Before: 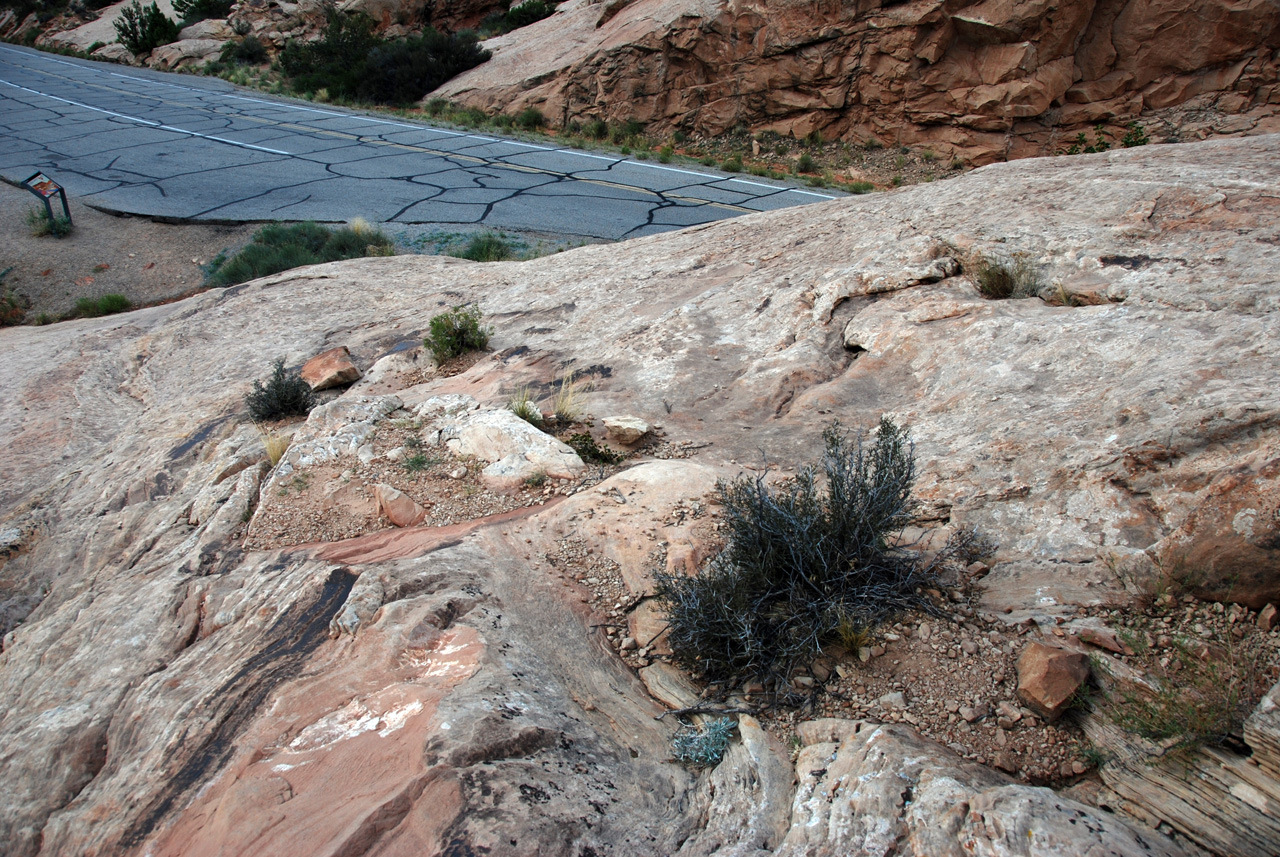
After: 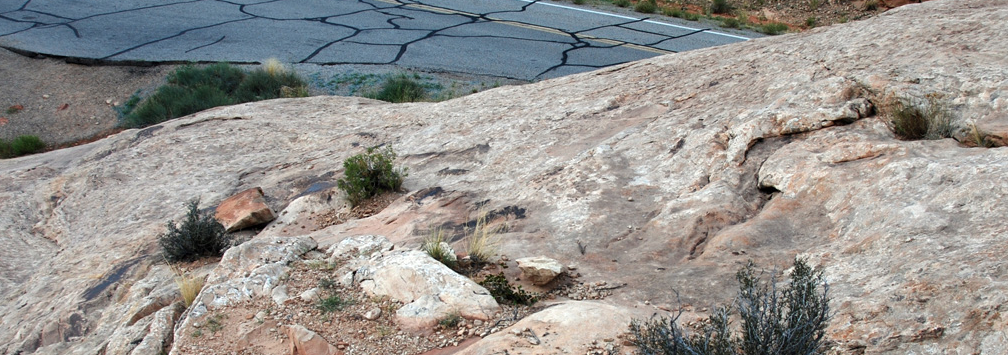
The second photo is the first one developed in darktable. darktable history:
crop: left 6.783%, top 18.638%, right 14.316%, bottom 39.54%
